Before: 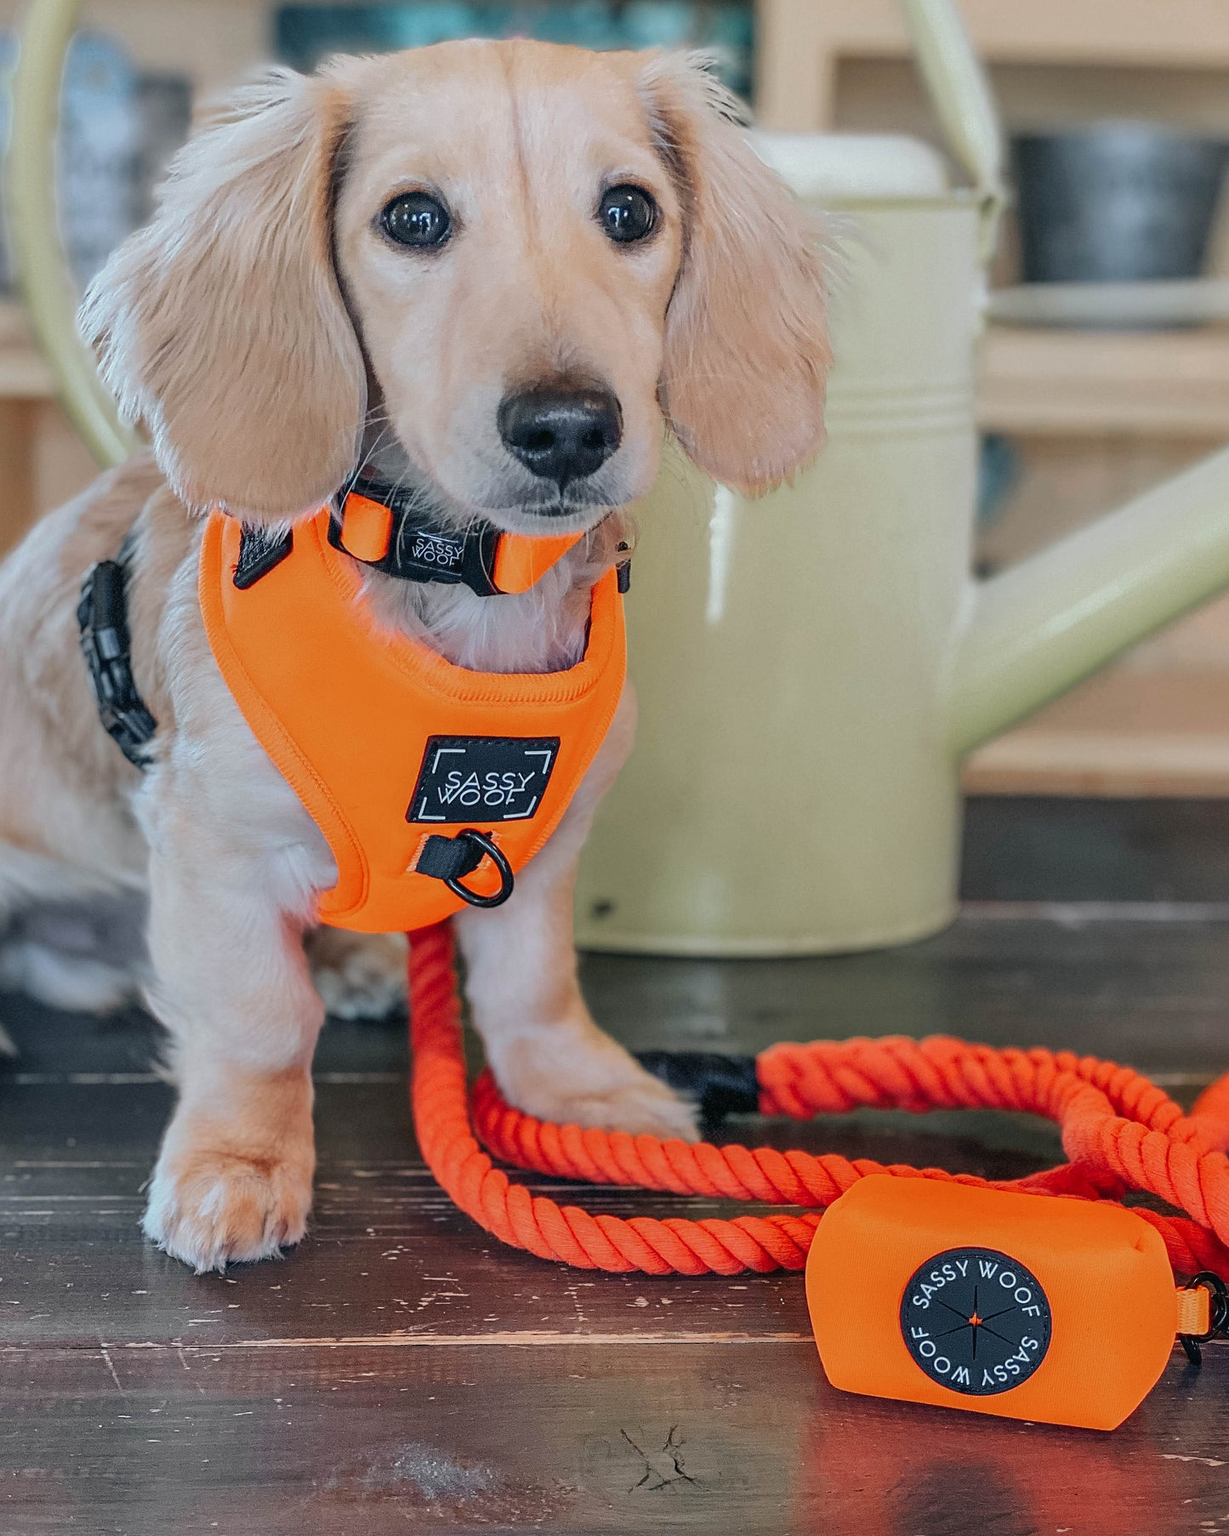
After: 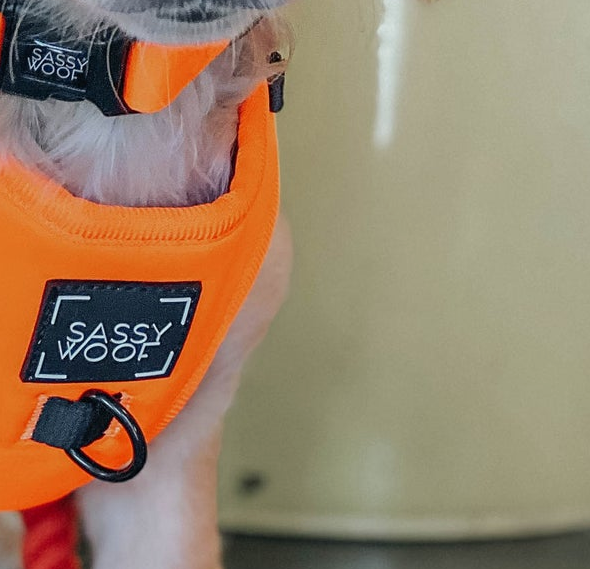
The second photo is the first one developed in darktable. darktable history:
crop: left 31.635%, top 32.419%, right 27.528%, bottom 36.032%
tone equalizer: on, module defaults
